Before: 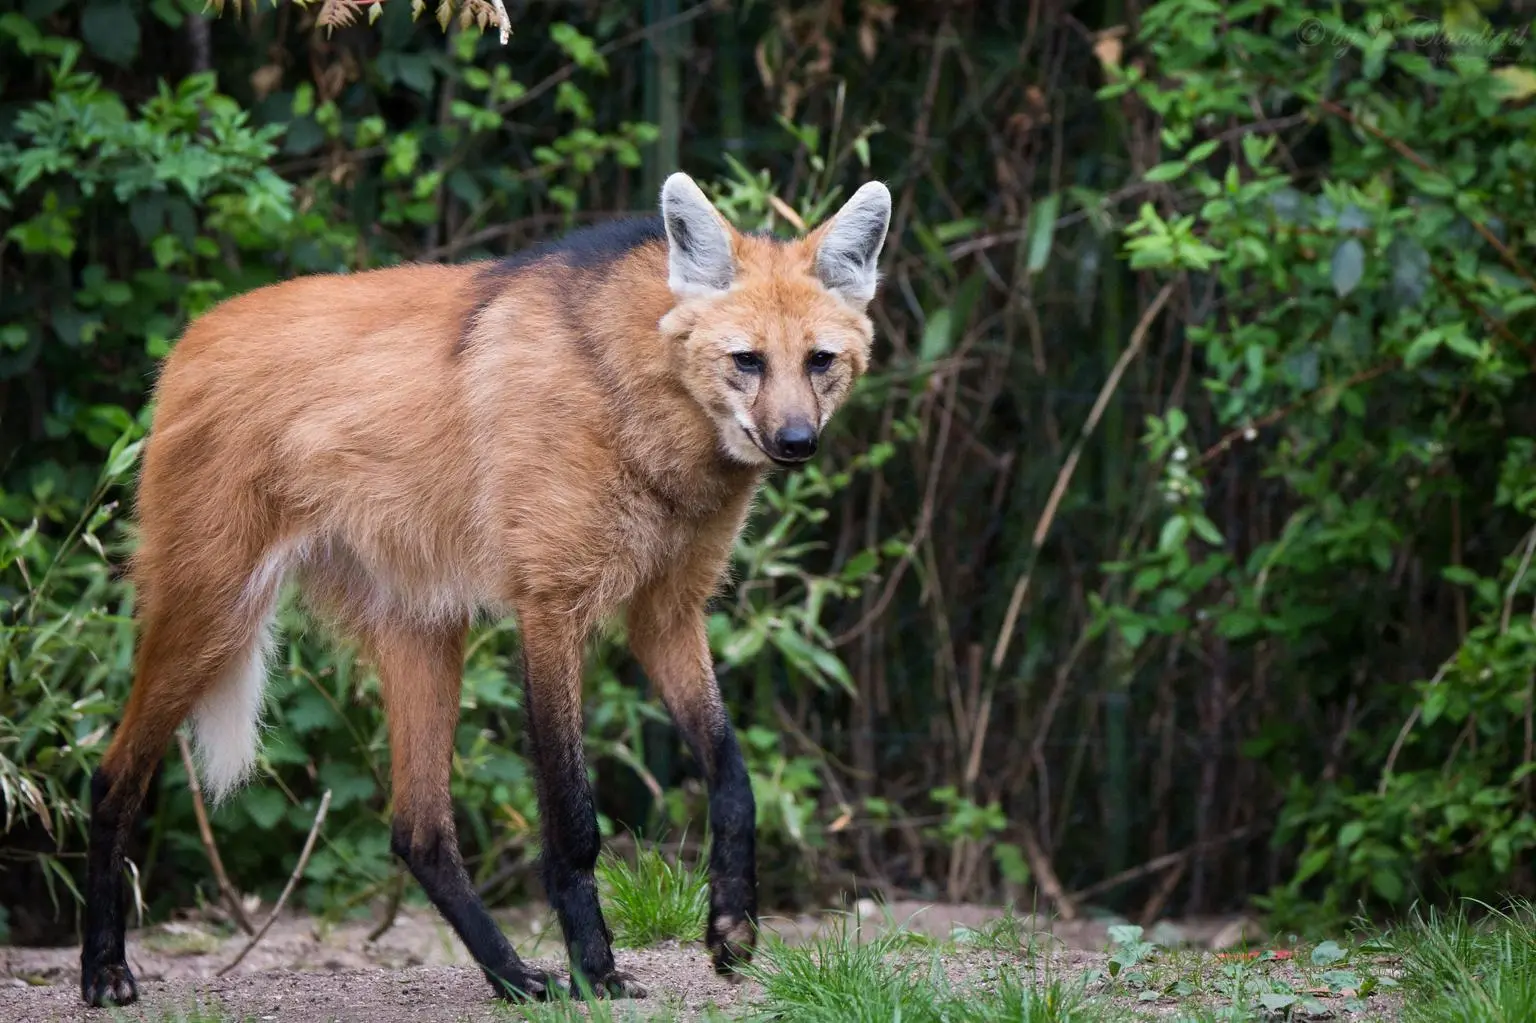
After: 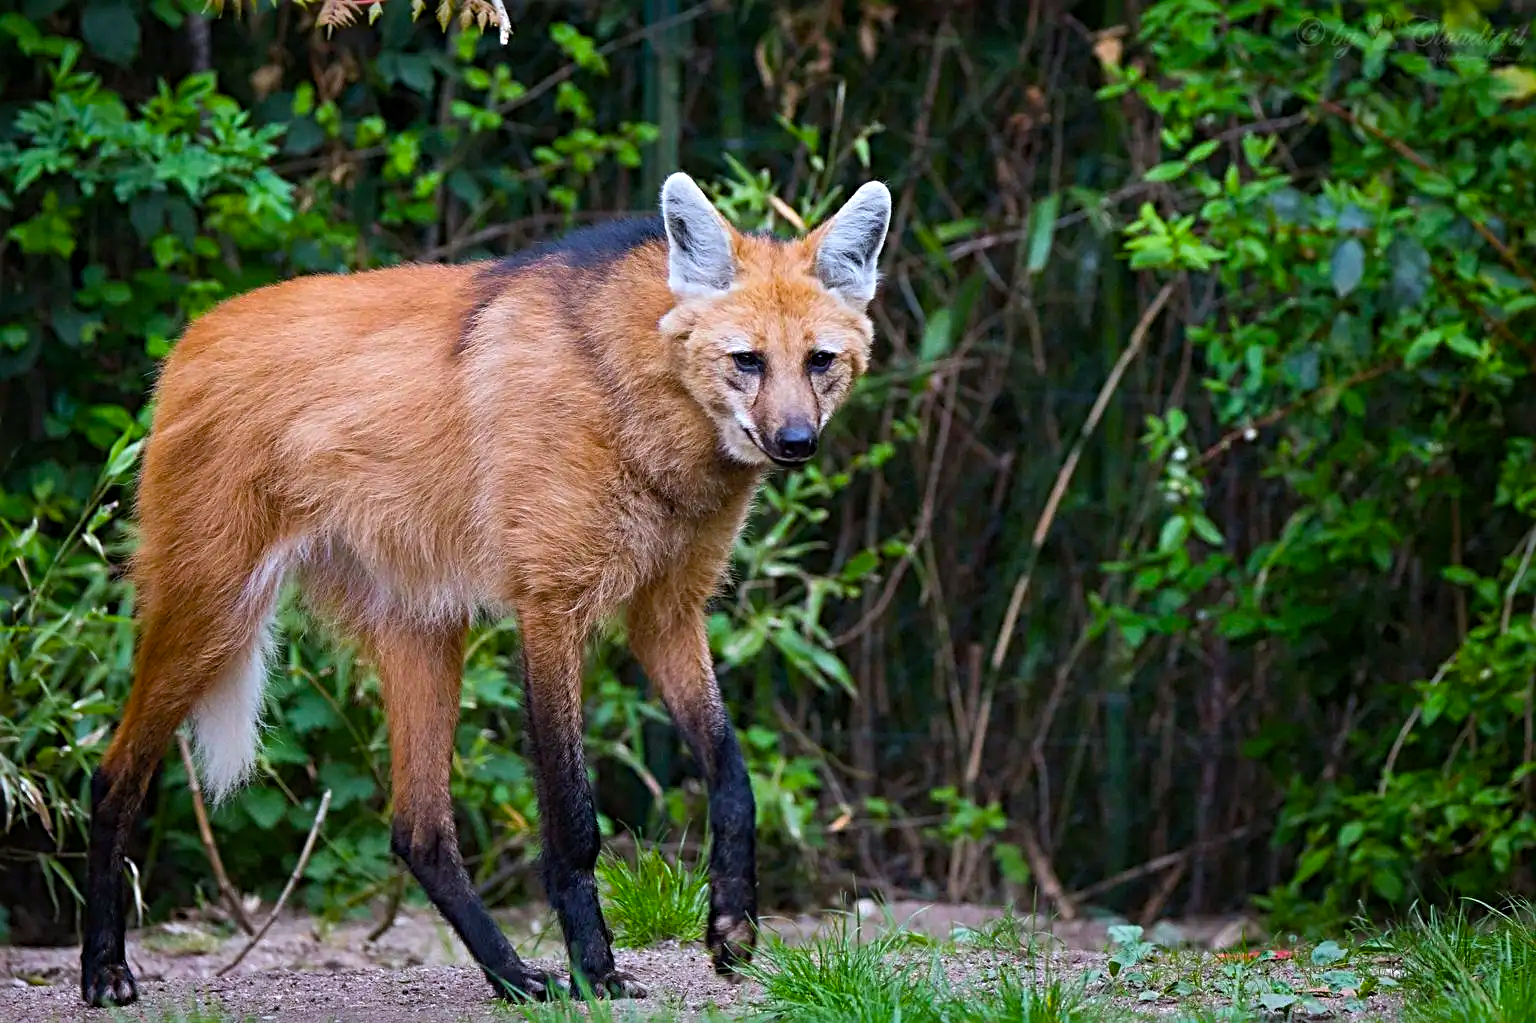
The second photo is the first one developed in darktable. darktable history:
white balance: red 0.967, blue 1.049
color balance rgb: linear chroma grading › global chroma 15%, perceptual saturation grading › global saturation 30%
sharpen: radius 4
